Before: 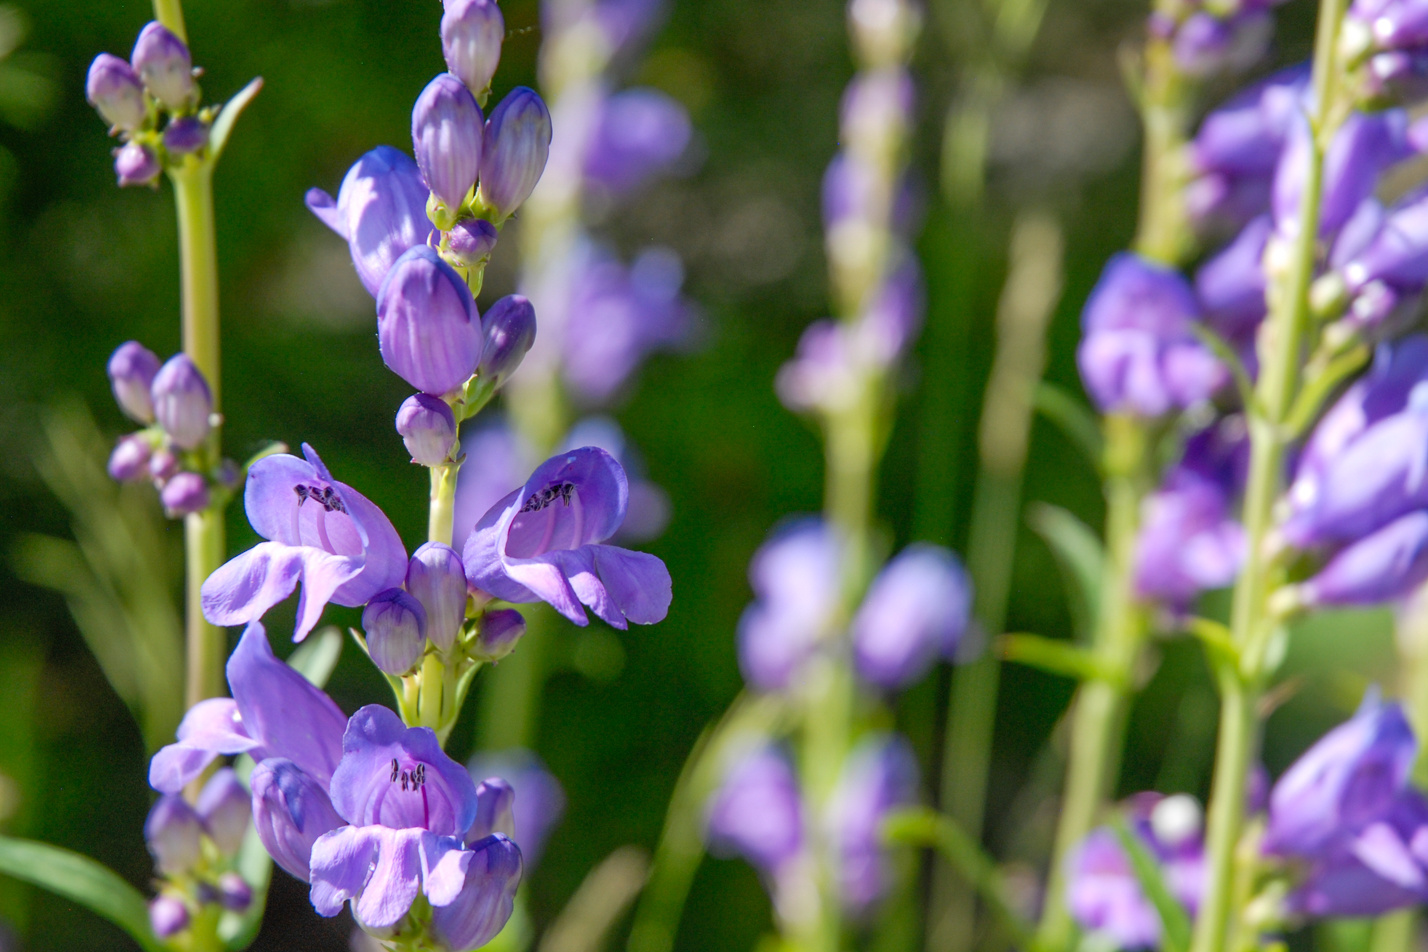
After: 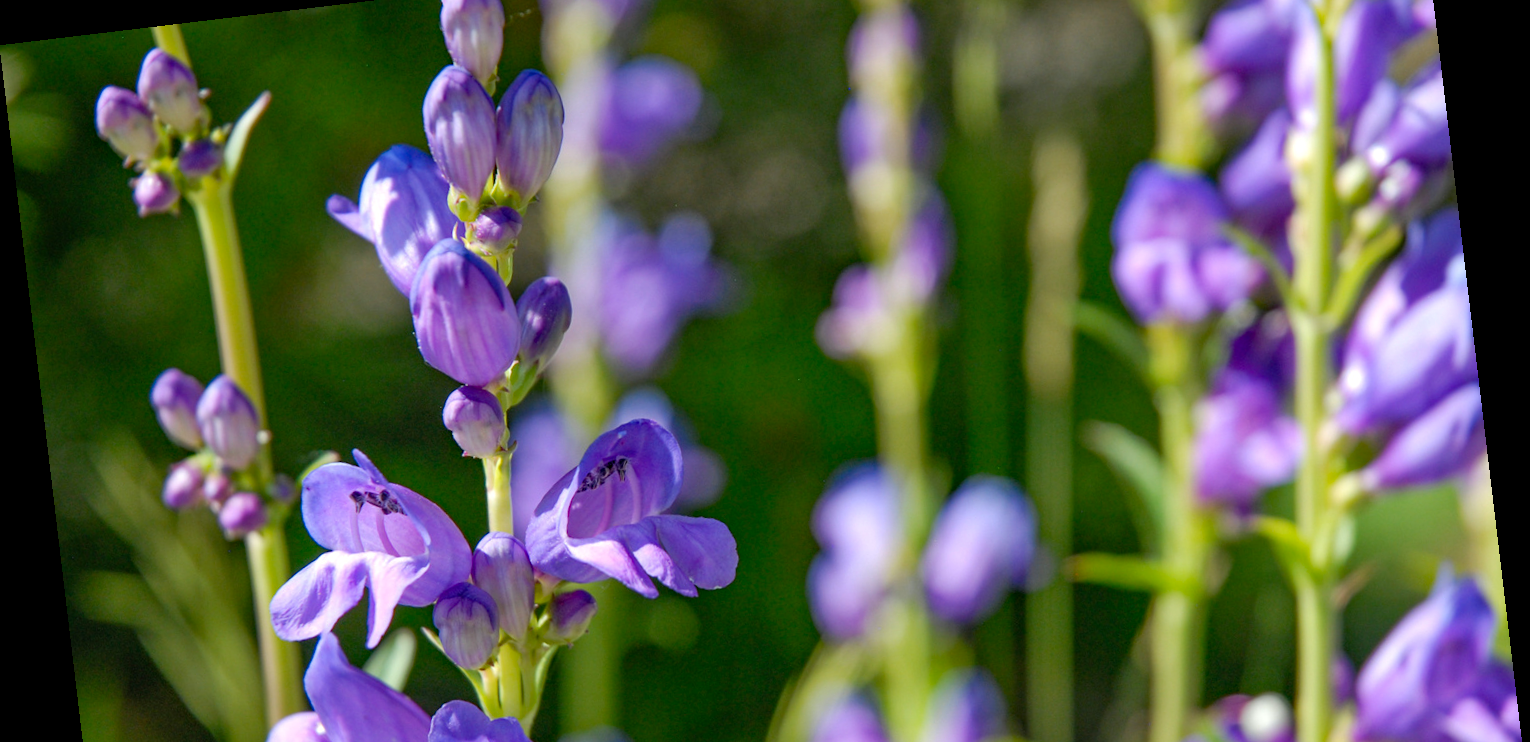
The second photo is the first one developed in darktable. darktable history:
crop: top 11.166%, bottom 22.168%
rotate and perspective: rotation -6.83°, automatic cropping off
haze removal: strength 0.29, distance 0.25, compatibility mode true, adaptive false
